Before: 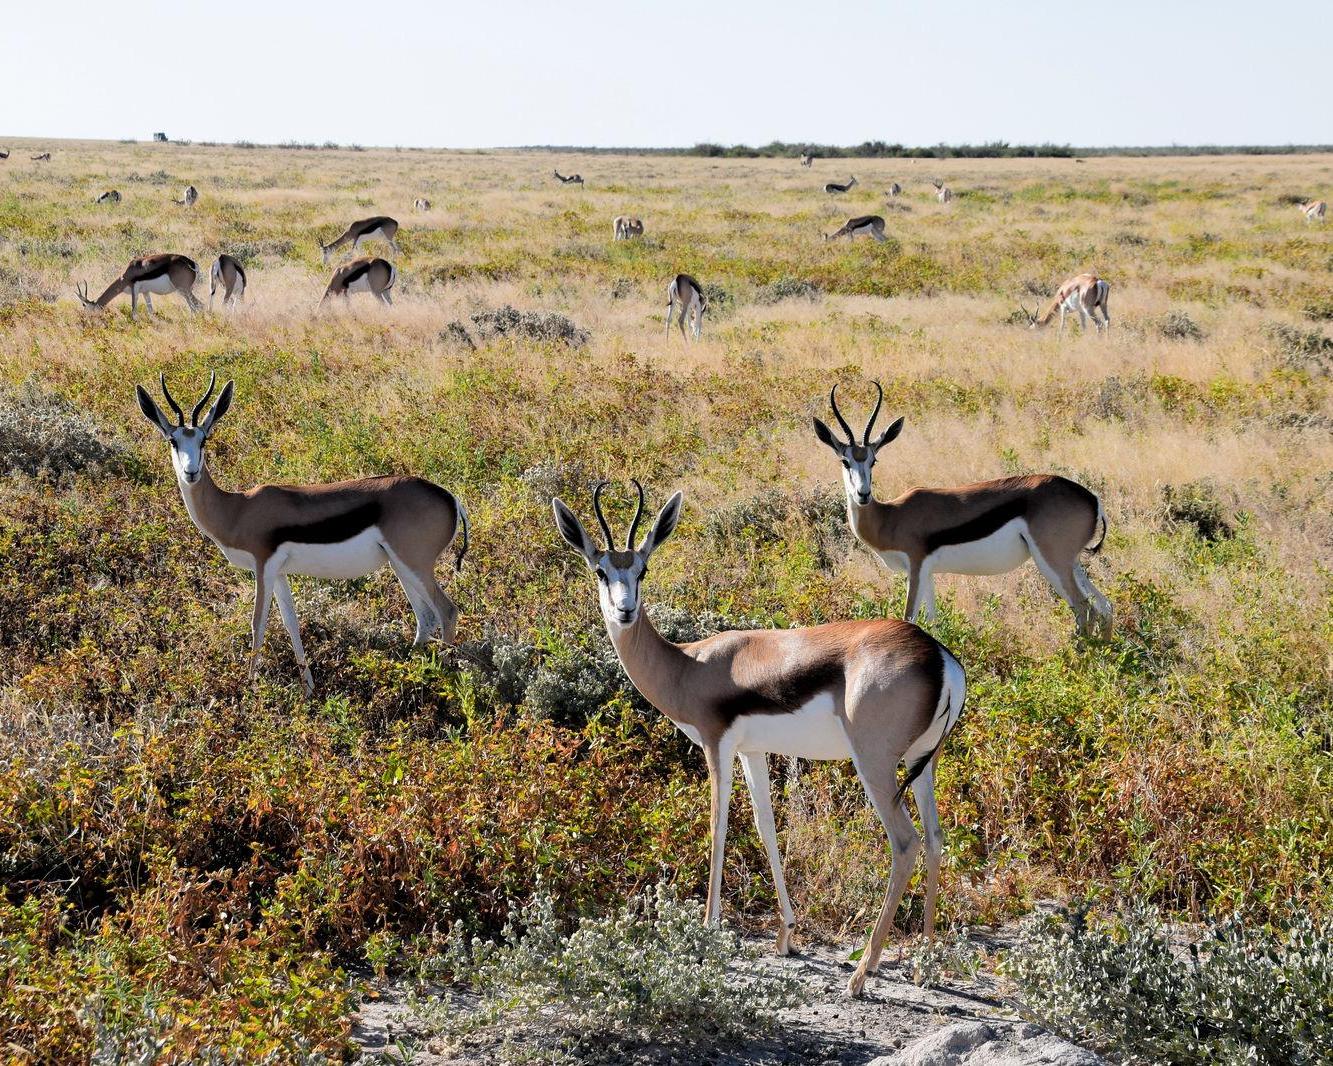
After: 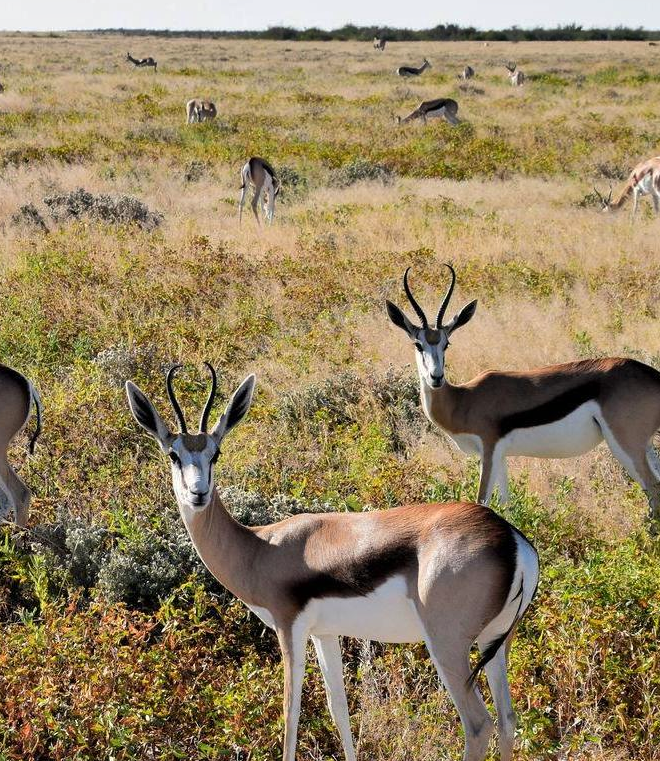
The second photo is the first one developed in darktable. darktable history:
crop: left 32.075%, top 10.976%, right 18.355%, bottom 17.596%
white balance: red 1.009, blue 0.985
shadows and highlights: soften with gaussian
